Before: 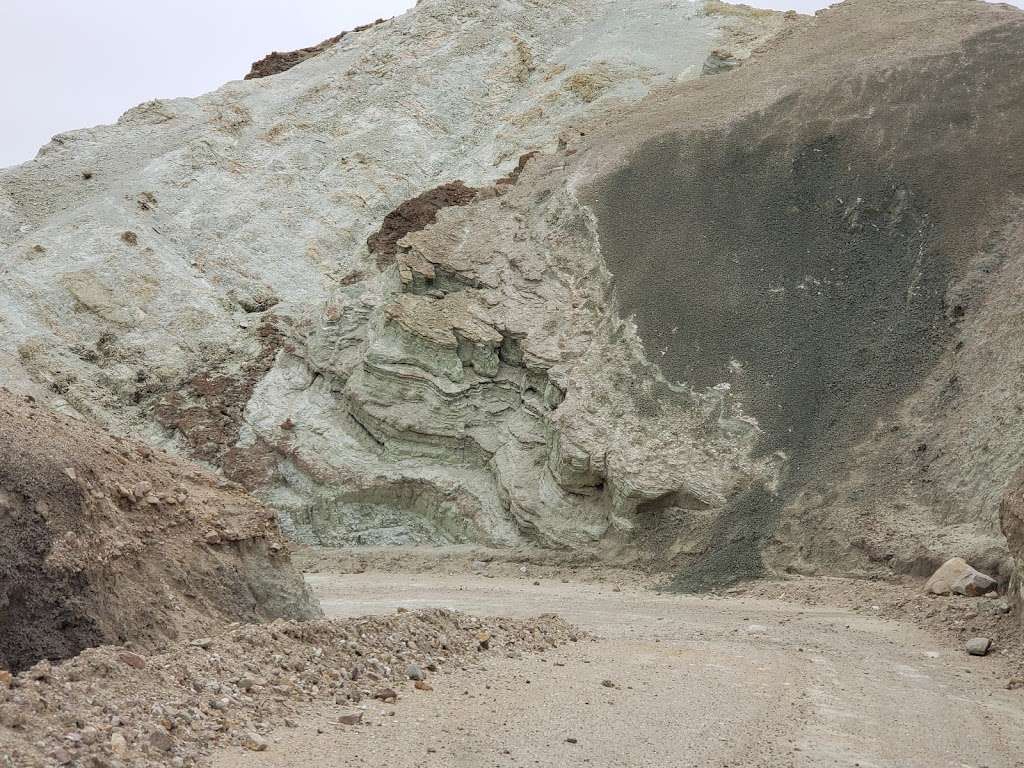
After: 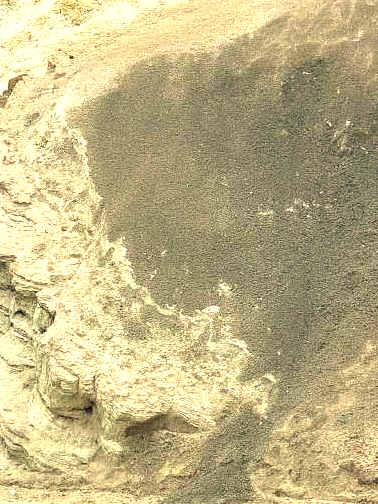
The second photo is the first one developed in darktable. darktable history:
color correction: highlights a* 2.72, highlights b* 22.8
rotate and perspective: crop left 0, crop top 0
crop and rotate: left 49.936%, top 10.094%, right 13.136%, bottom 24.256%
exposure: black level correction 0, exposure 1.45 EV, compensate exposure bias true, compensate highlight preservation false
